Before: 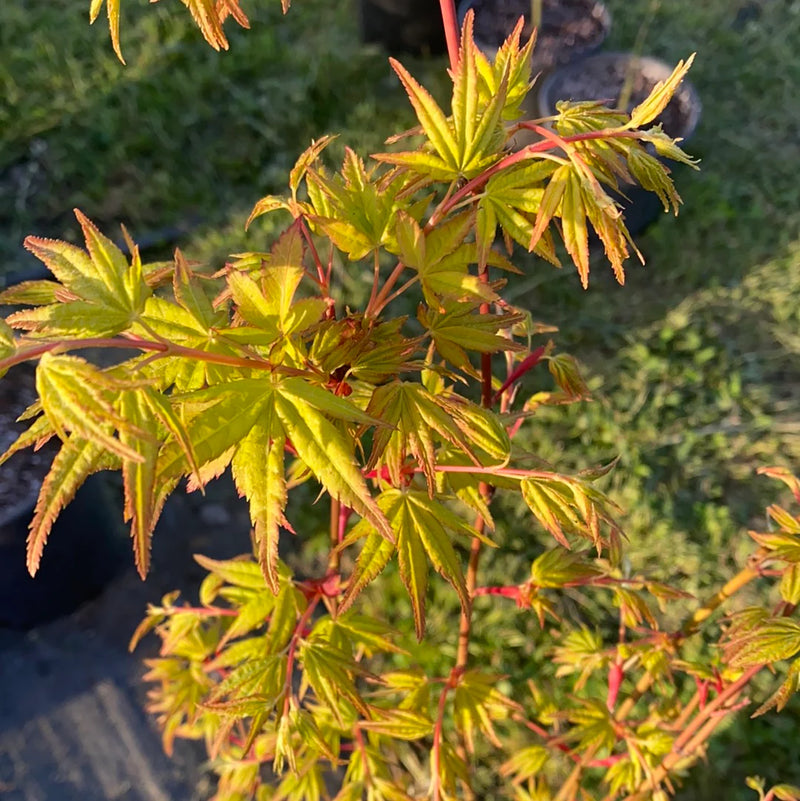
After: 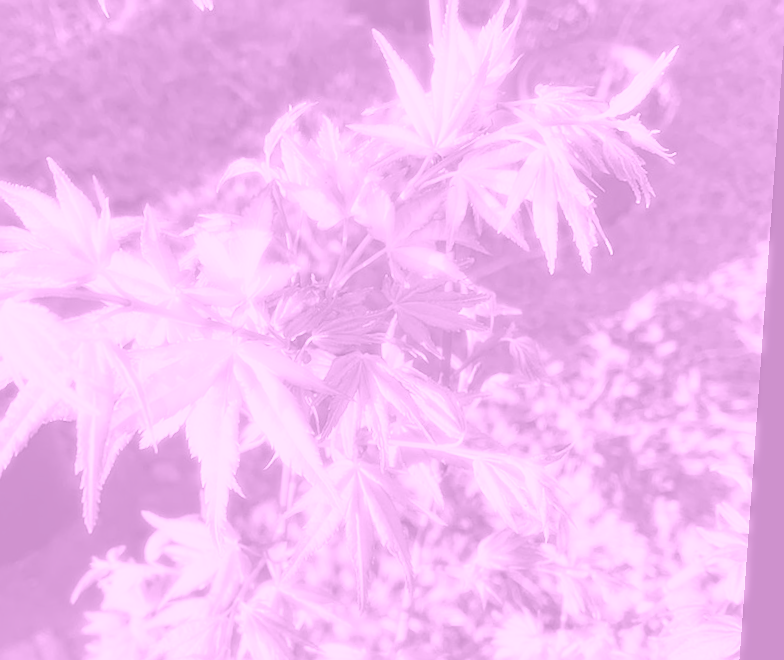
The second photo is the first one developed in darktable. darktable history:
colorize: hue 331.2°, saturation 69%, source mix 30.28%, lightness 69.02%, version 1
crop: left 8.155%, top 6.611%, bottom 15.385%
sharpen: on, module defaults
exposure: exposure -0.01 EV, compensate highlight preservation false
tone equalizer: on, module defaults
rotate and perspective: rotation 4.1°, automatic cropping off
bloom: size 0%, threshold 54.82%, strength 8.31%
